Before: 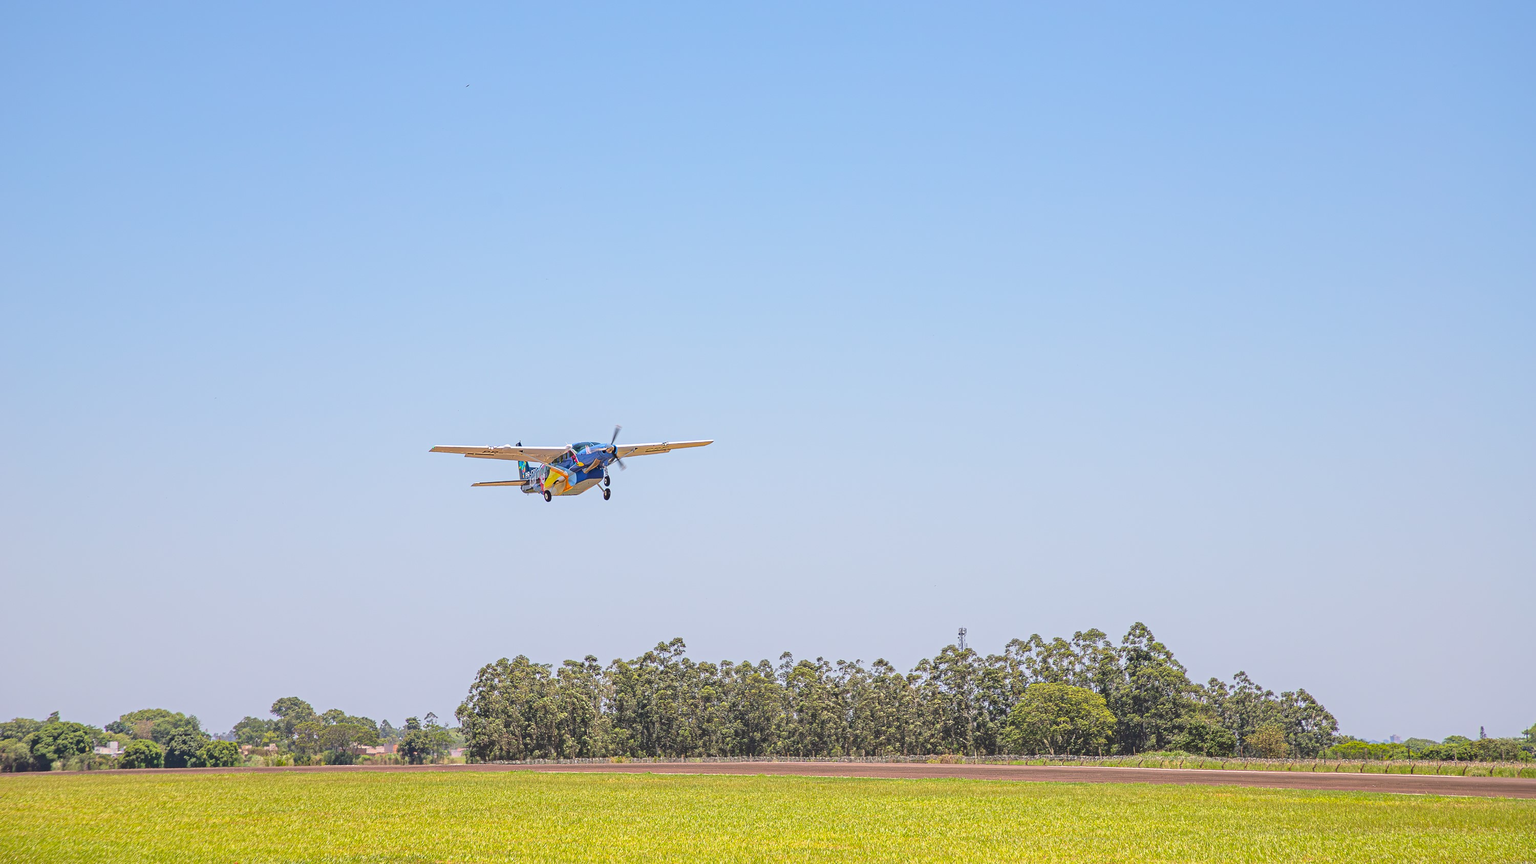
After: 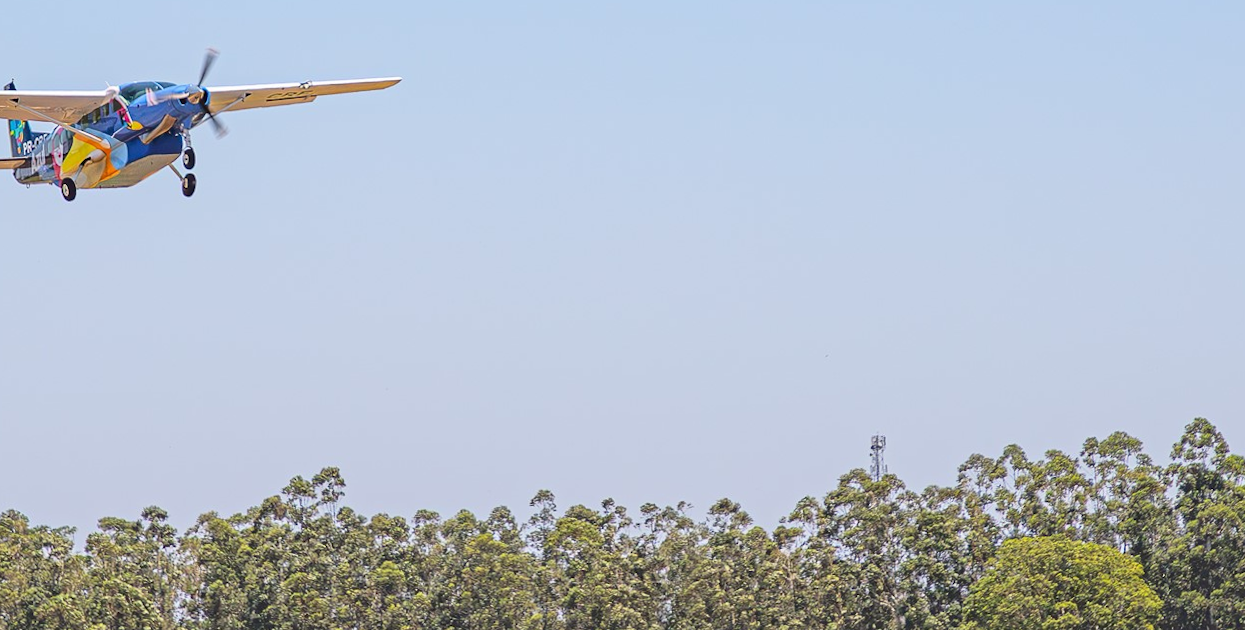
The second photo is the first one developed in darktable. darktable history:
crop: left 37.221%, top 45.169%, right 20.63%, bottom 13.777%
rotate and perspective: rotation -0.013°, lens shift (vertical) -0.027, lens shift (horizontal) 0.178, crop left 0.016, crop right 0.989, crop top 0.082, crop bottom 0.918
exposure: compensate highlight preservation false
